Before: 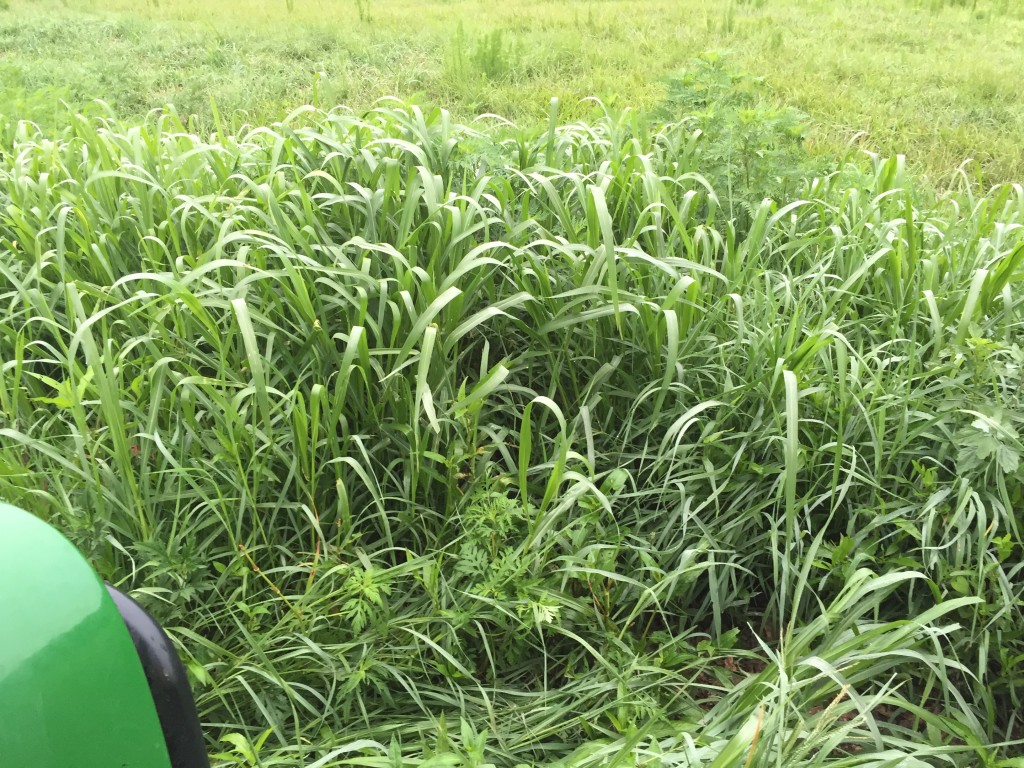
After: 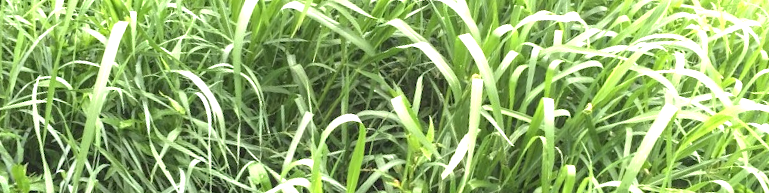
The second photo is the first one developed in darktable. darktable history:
exposure: black level correction 0, exposure 1 EV, compensate exposure bias true, compensate highlight preservation false
local contrast: on, module defaults
crop and rotate: angle 16.12°, top 30.835%, bottom 35.653%
